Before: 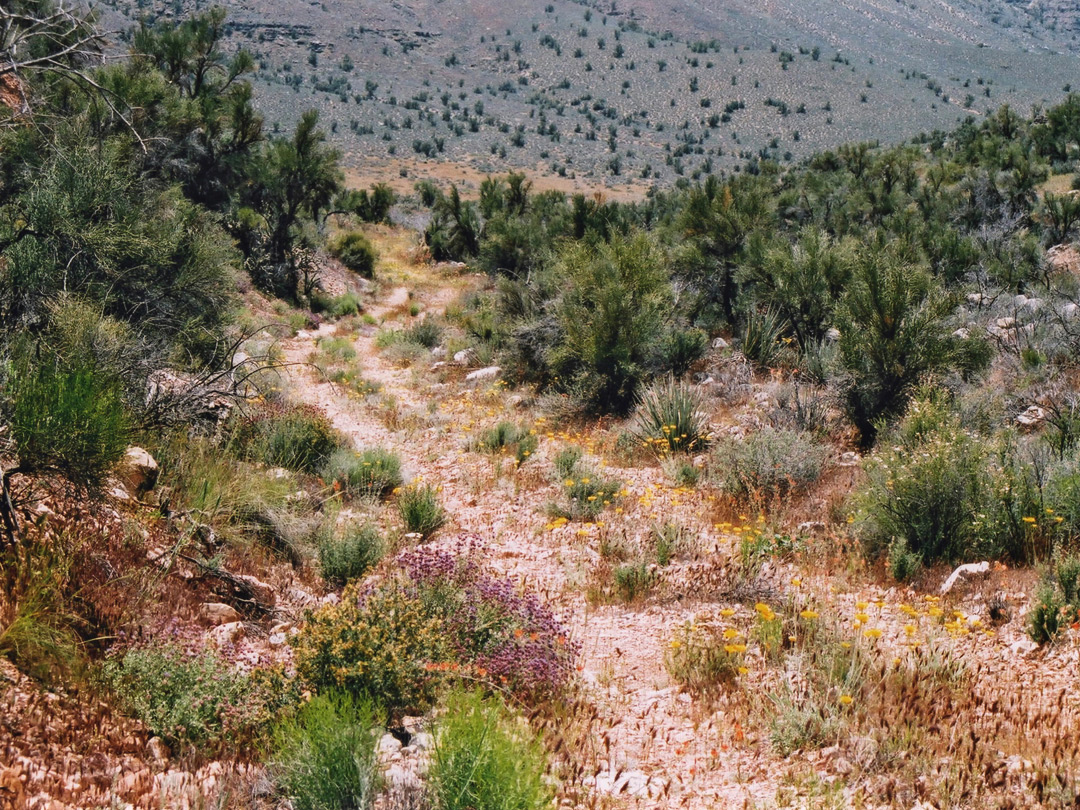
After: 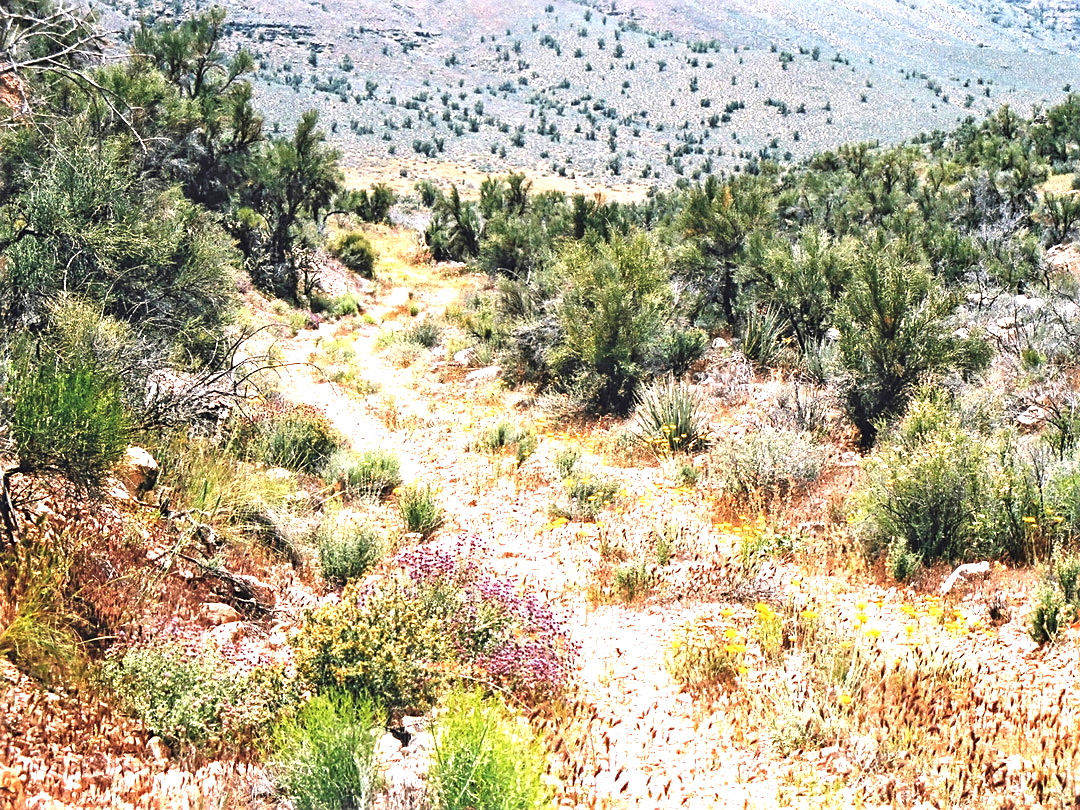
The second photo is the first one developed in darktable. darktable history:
sharpen: on, module defaults
exposure: black level correction 0, exposure 1.199 EV, compensate exposure bias true, compensate highlight preservation false
tone equalizer: -8 EV -0.448 EV, -7 EV -0.421 EV, -6 EV -0.302 EV, -5 EV -0.209 EV, -3 EV 0.254 EV, -2 EV 0.337 EV, -1 EV 0.369 EV, +0 EV 0.403 EV
